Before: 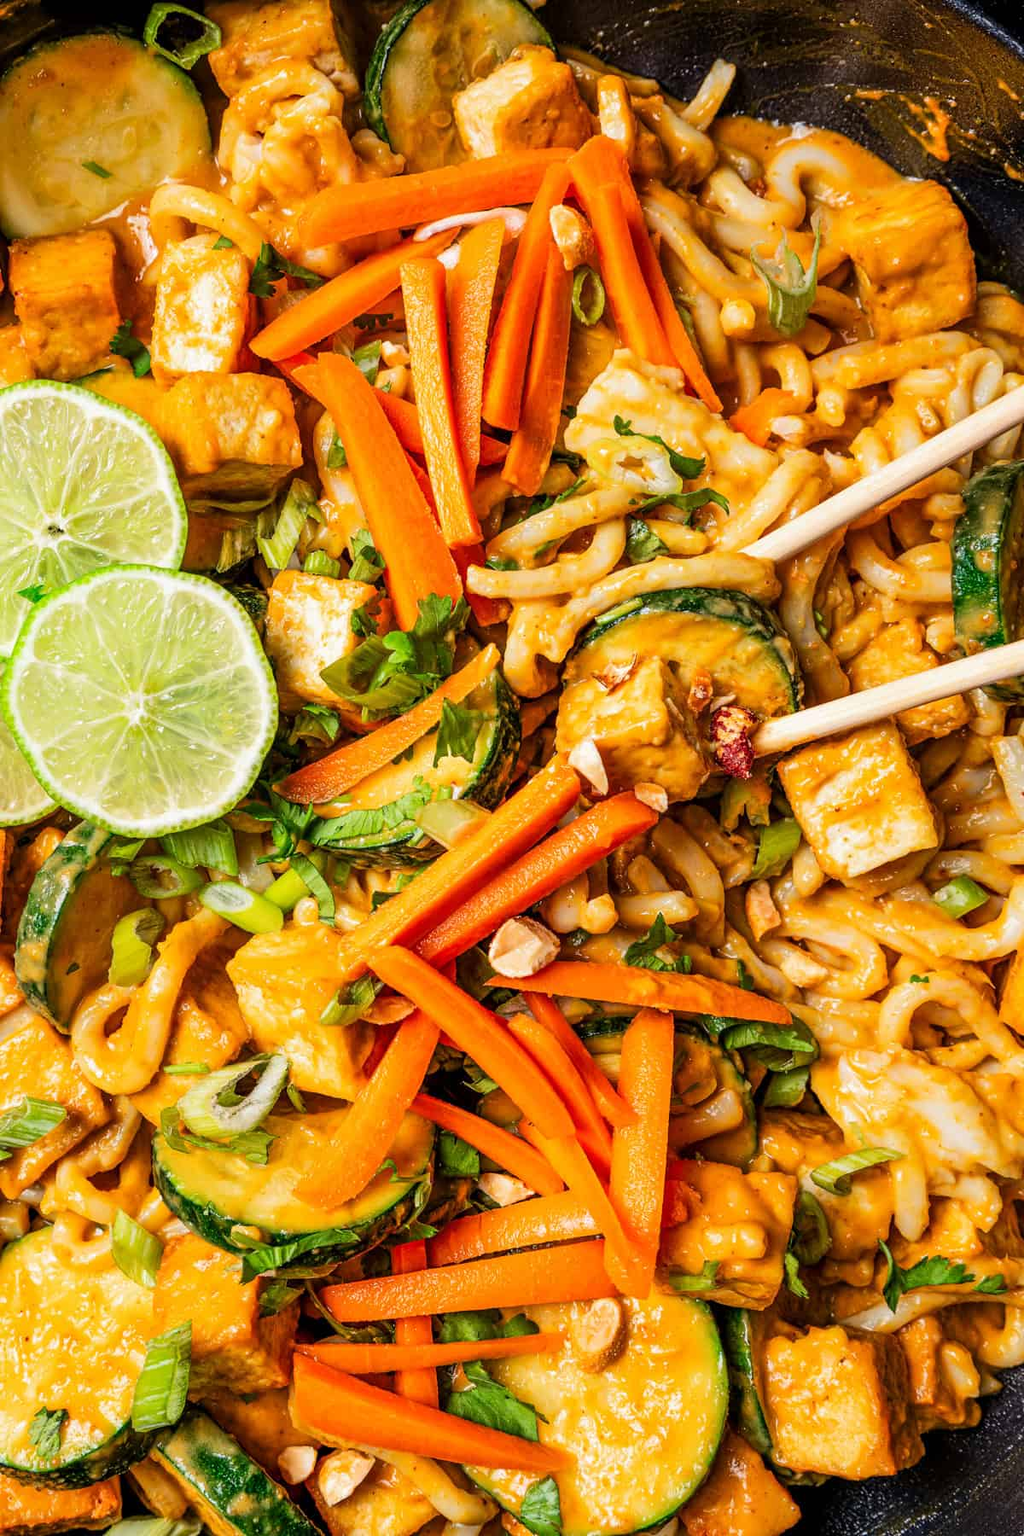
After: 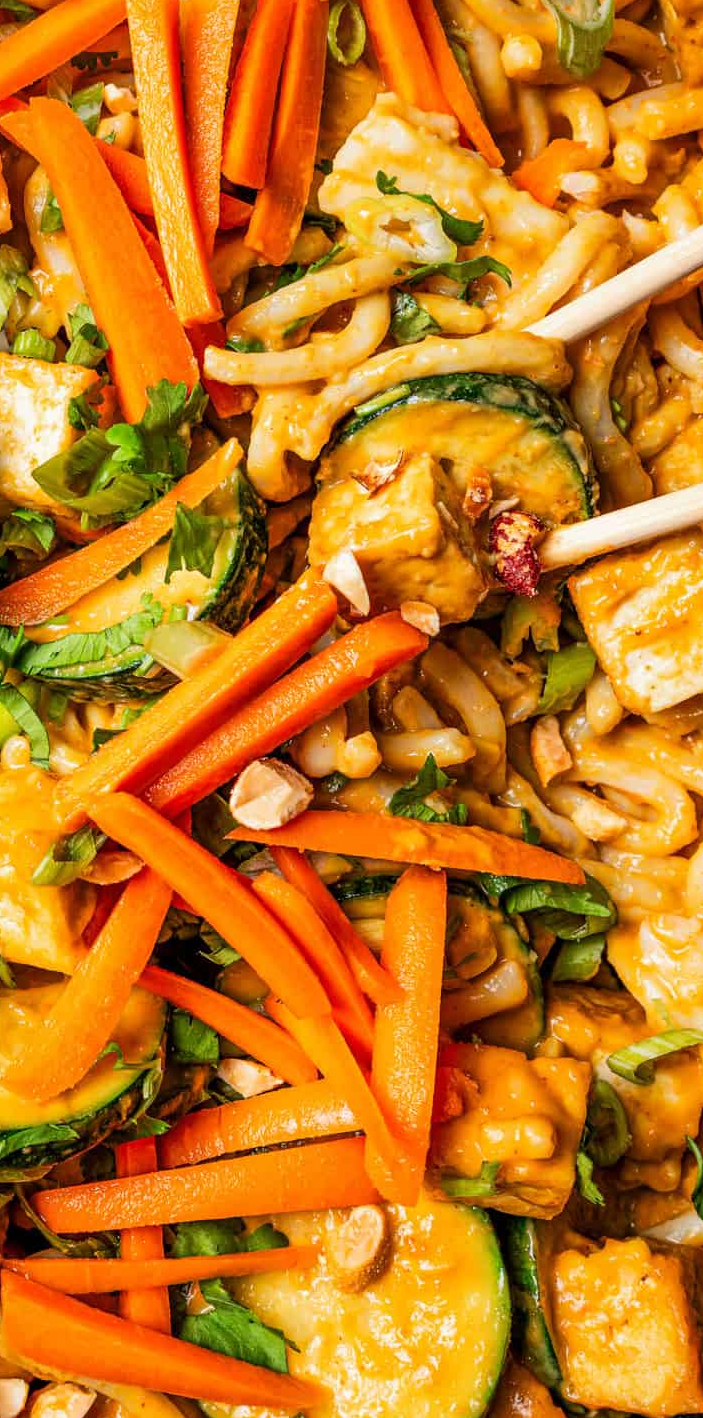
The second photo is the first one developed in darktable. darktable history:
crop and rotate: left 28.615%, top 17.595%, right 12.749%, bottom 3.614%
